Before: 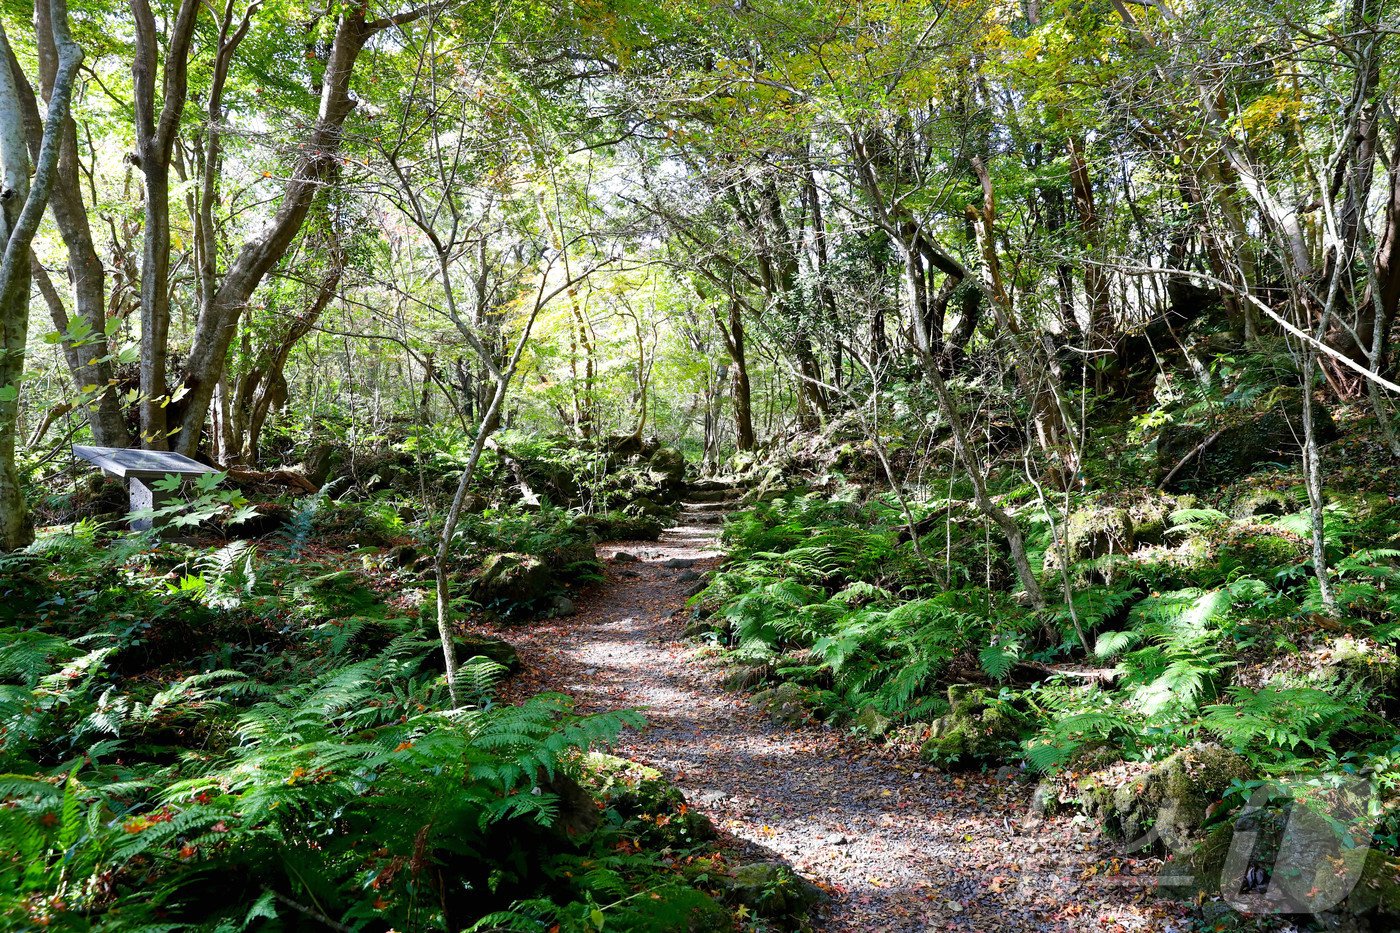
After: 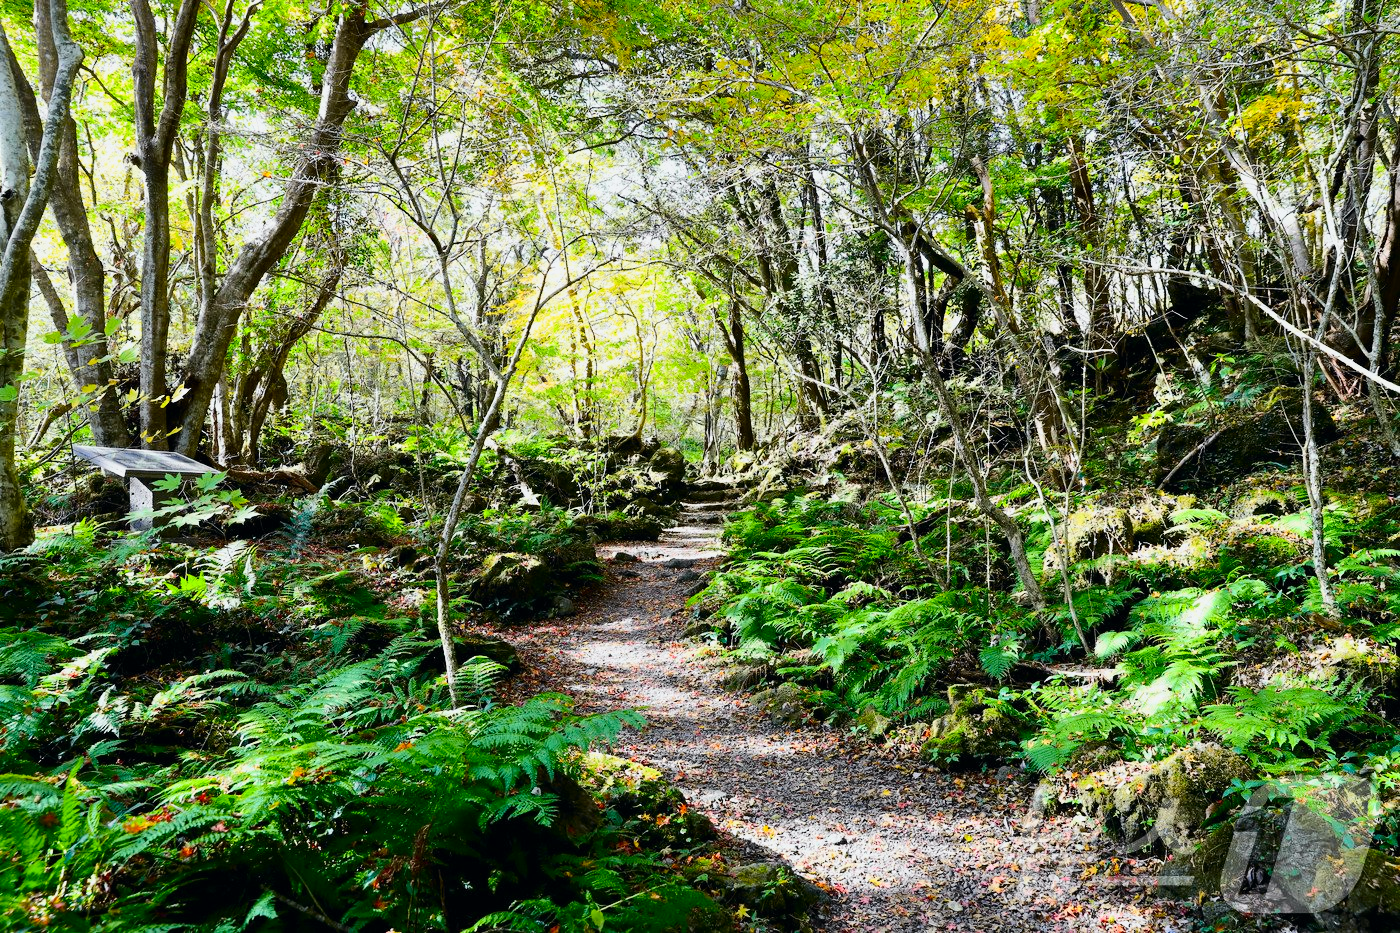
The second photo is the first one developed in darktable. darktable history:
tone curve: curves: ch0 [(0, 0) (0.11, 0.081) (0.256, 0.259) (0.398, 0.475) (0.498, 0.611) (0.65, 0.757) (0.835, 0.883) (1, 0.961)]; ch1 [(0, 0) (0.346, 0.307) (0.408, 0.369) (0.453, 0.457) (0.482, 0.479) (0.502, 0.498) (0.521, 0.51) (0.553, 0.554) (0.618, 0.65) (0.693, 0.727) (1, 1)]; ch2 [(0, 0) (0.366, 0.337) (0.434, 0.46) (0.485, 0.494) (0.5, 0.494) (0.511, 0.508) (0.537, 0.55) (0.579, 0.599) (0.621, 0.693) (1, 1)], color space Lab, independent channels, preserve colors none
